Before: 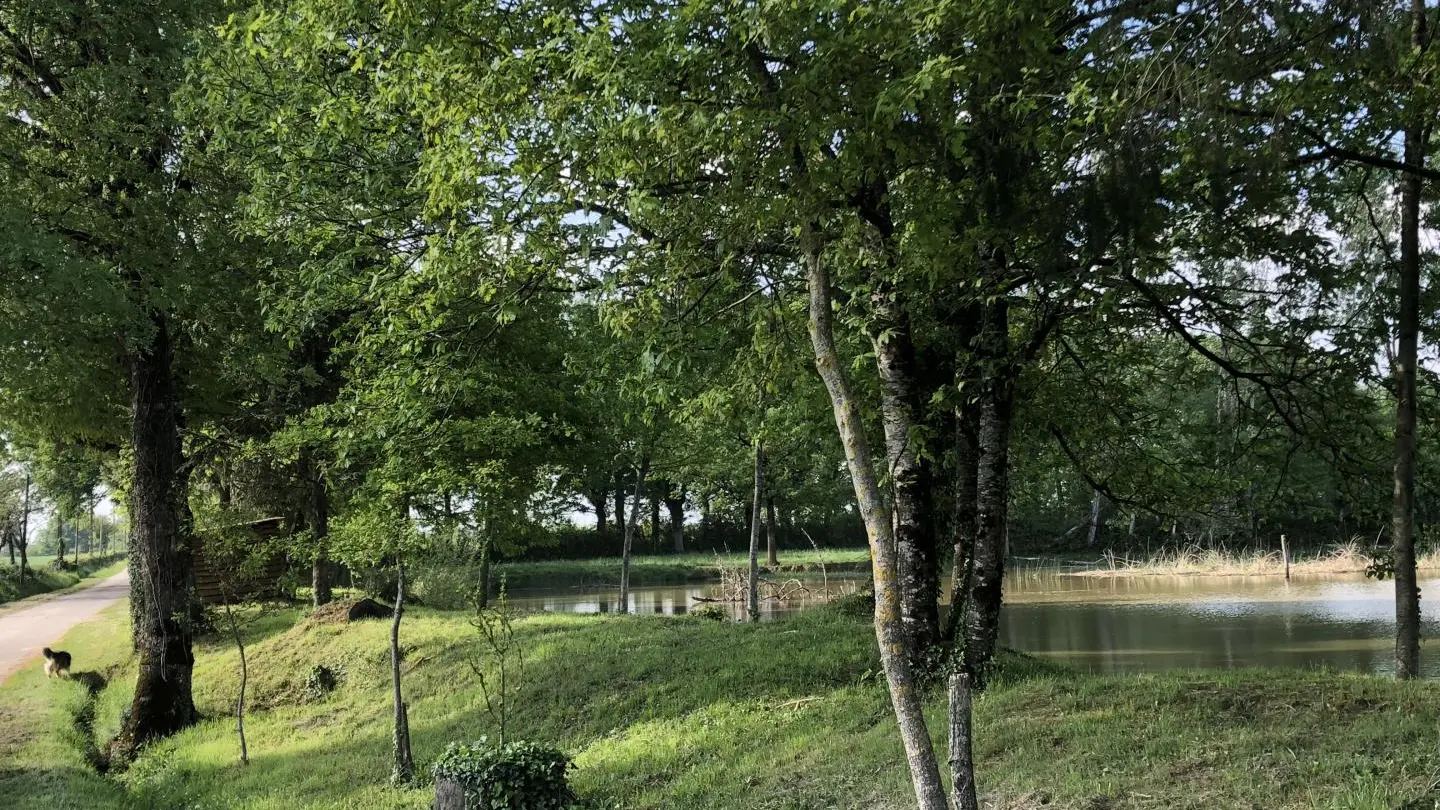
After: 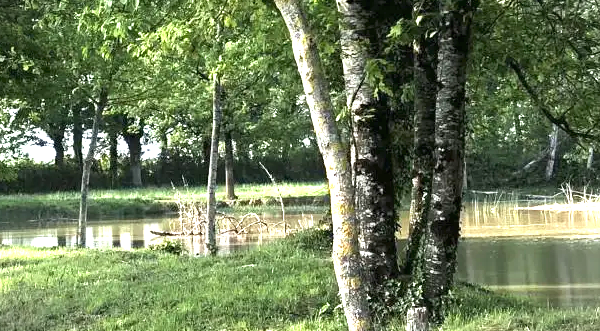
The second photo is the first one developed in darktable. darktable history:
vignetting: fall-off start 100.92%, width/height ratio 1.325, unbound false
crop: left 37.671%, top 45.271%, right 20.661%, bottom 13.774%
exposure: black level correction 0, exposure 1.751 EV, compensate exposure bias true, compensate highlight preservation false
